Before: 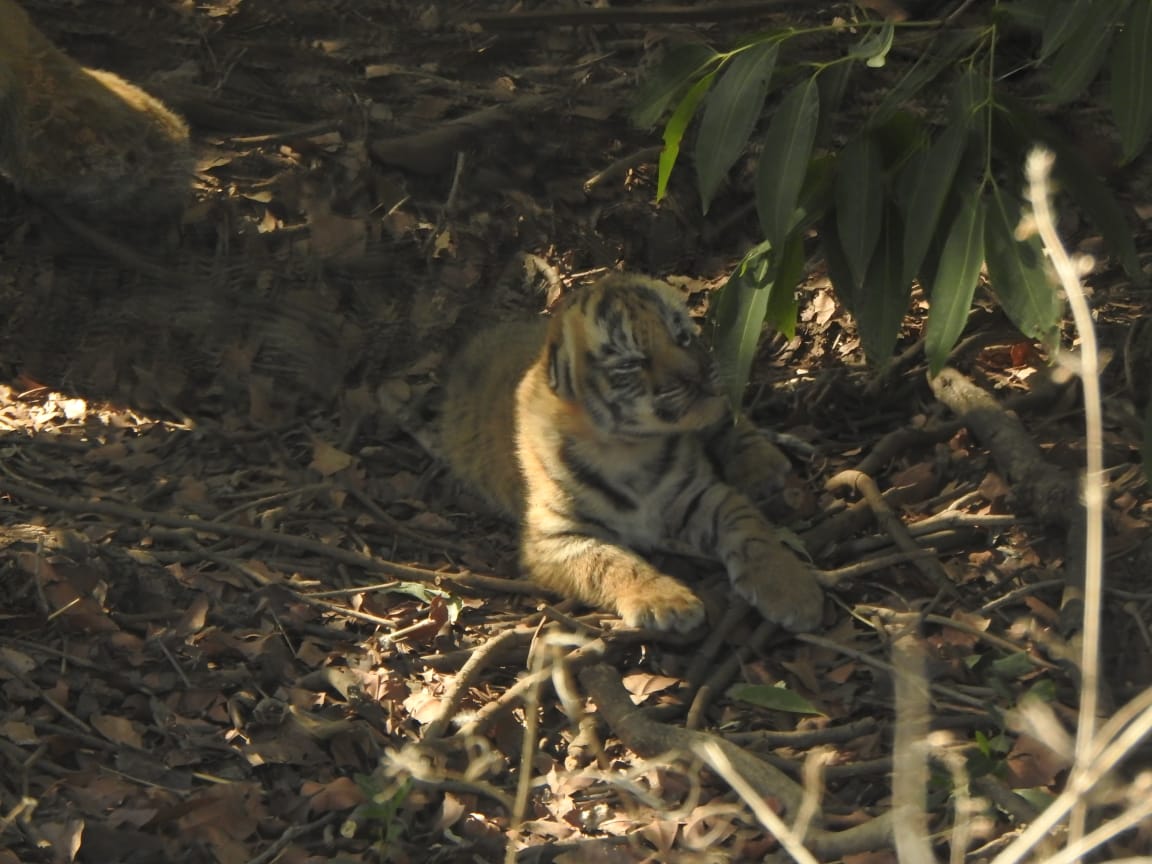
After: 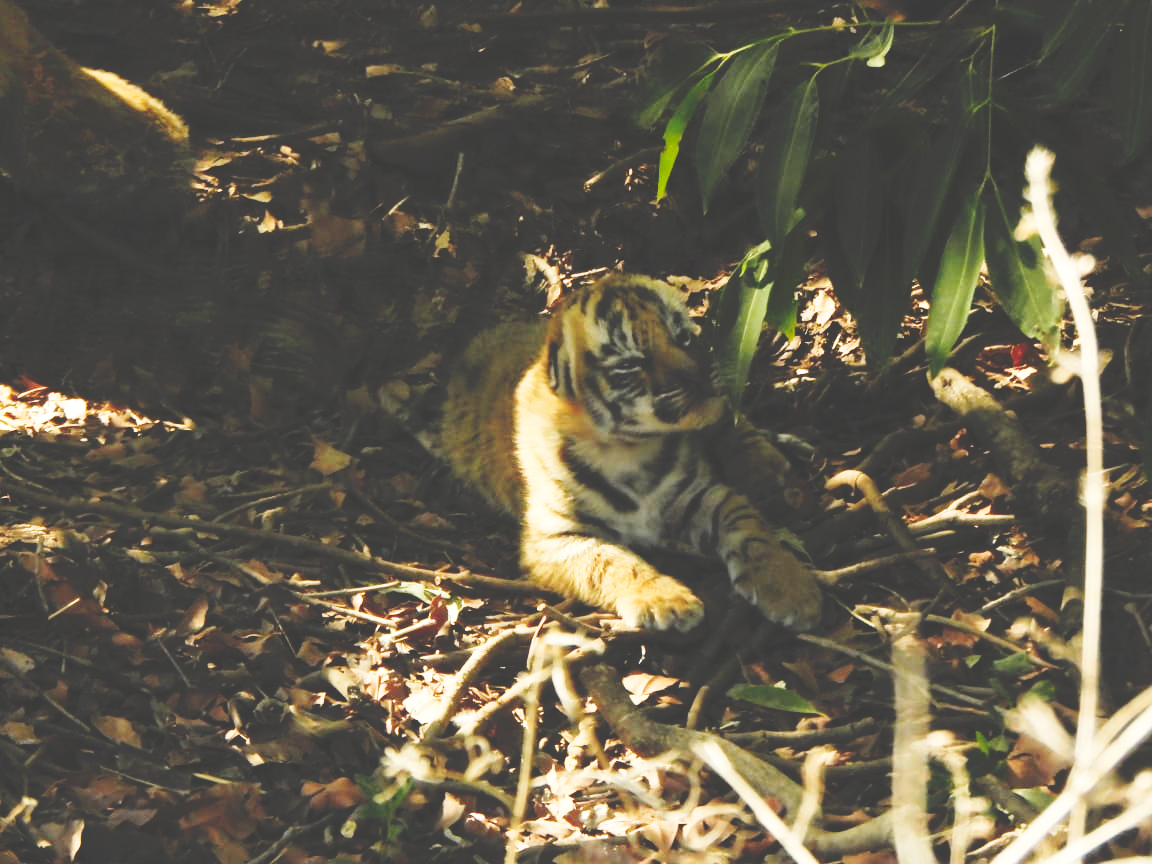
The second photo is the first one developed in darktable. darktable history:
base curve: curves: ch0 [(0, 0) (0.032, 0.037) (0.105, 0.228) (0.435, 0.76) (0.856, 0.983) (1, 1)], preserve colors none
tone curve: curves: ch0 [(0, 0) (0.003, 0.24) (0.011, 0.24) (0.025, 0.24) (0.044, 0.244) (0.069, 0.244) (0.1, 0.252) (0.136, 0.264) (0.177, 0.274) (0.224, 0.284) (0.277, 0.313) (0.335, 0.361) (0.399, 0.415) (0.468, 0.498) (0.543, 0.595) (0.623, 0.695) (0.709, 0.793) (0.801, 0.883) (0.898, 0.942) (1, 1)], preserve colors none
